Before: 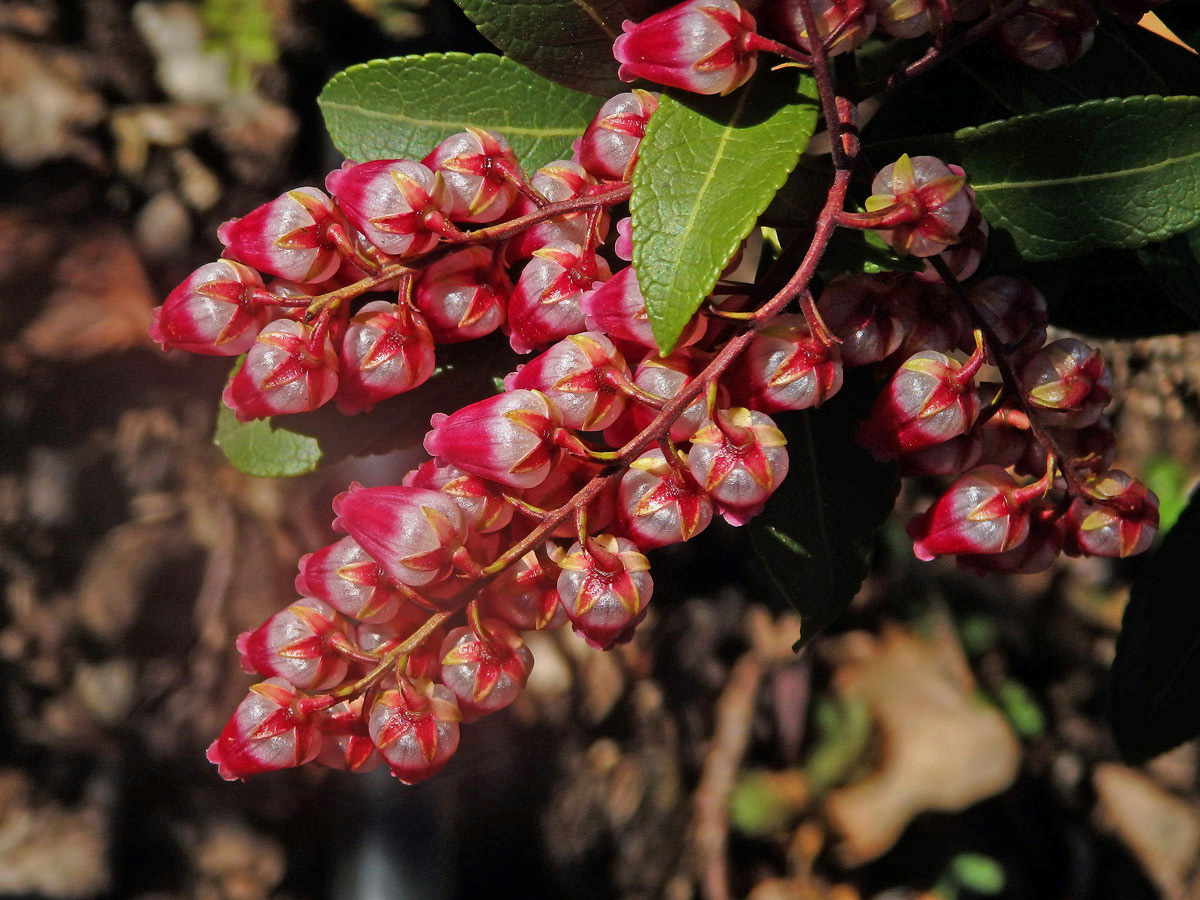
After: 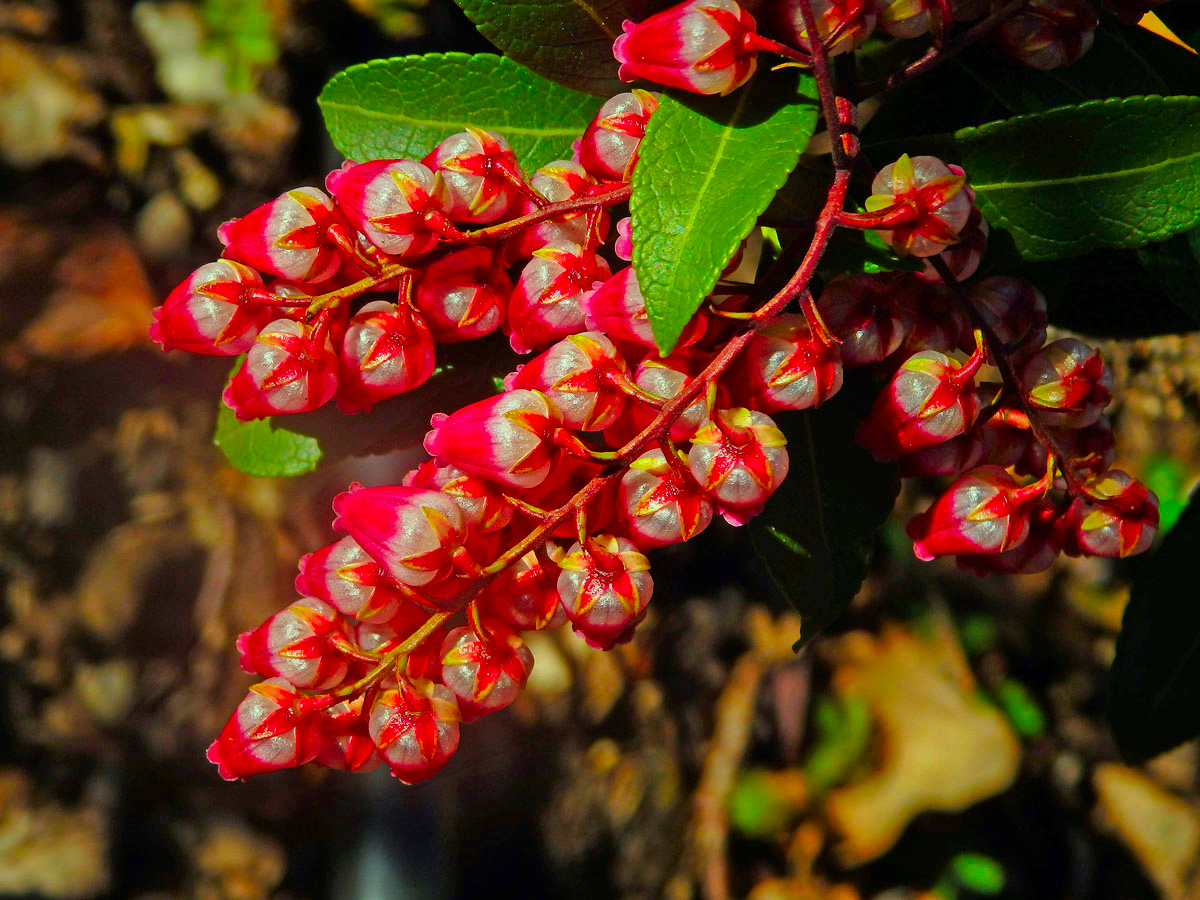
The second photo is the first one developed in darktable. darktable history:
color correction: highlights a* -10.95, highlights b* 9.93, saturation 1.72
